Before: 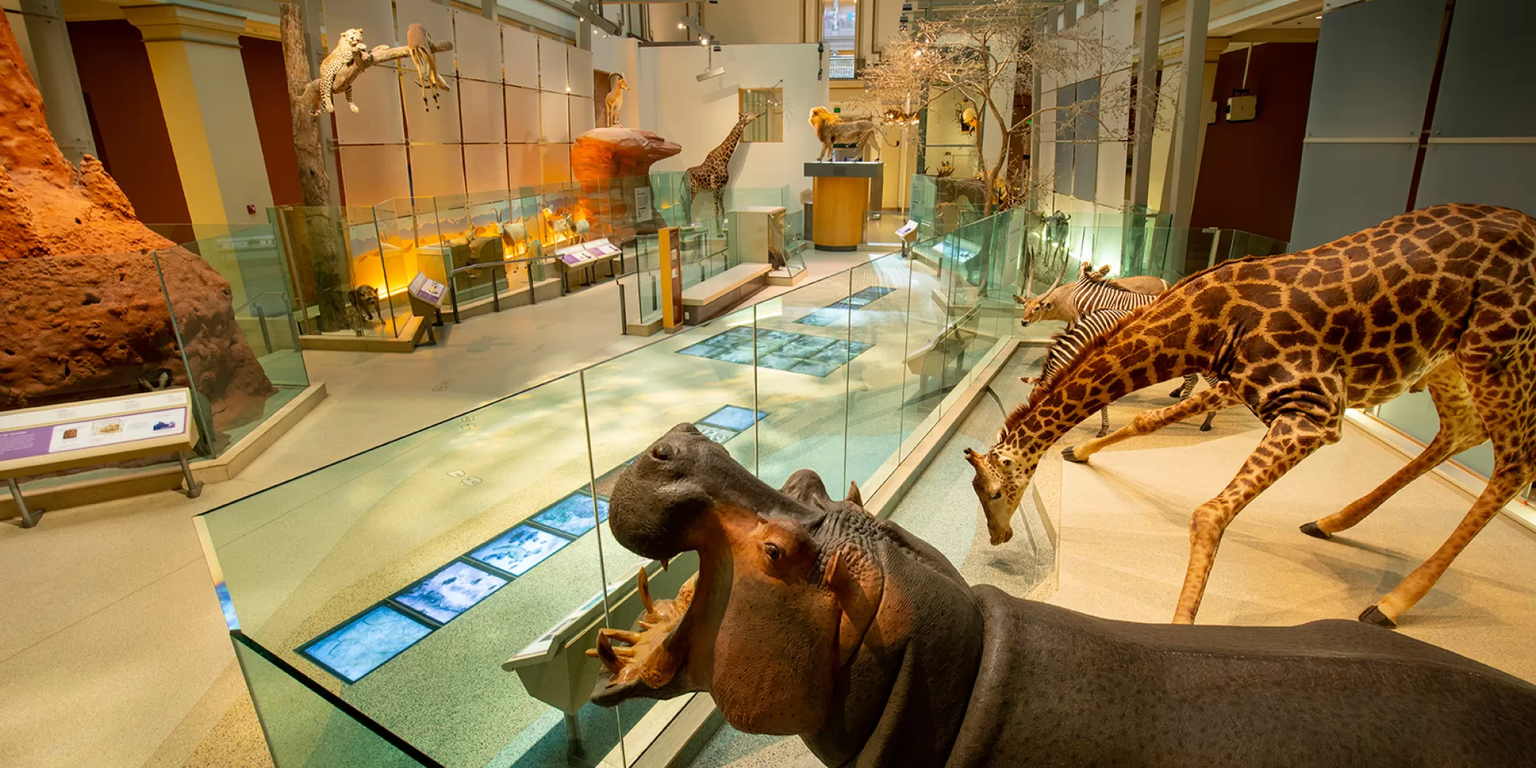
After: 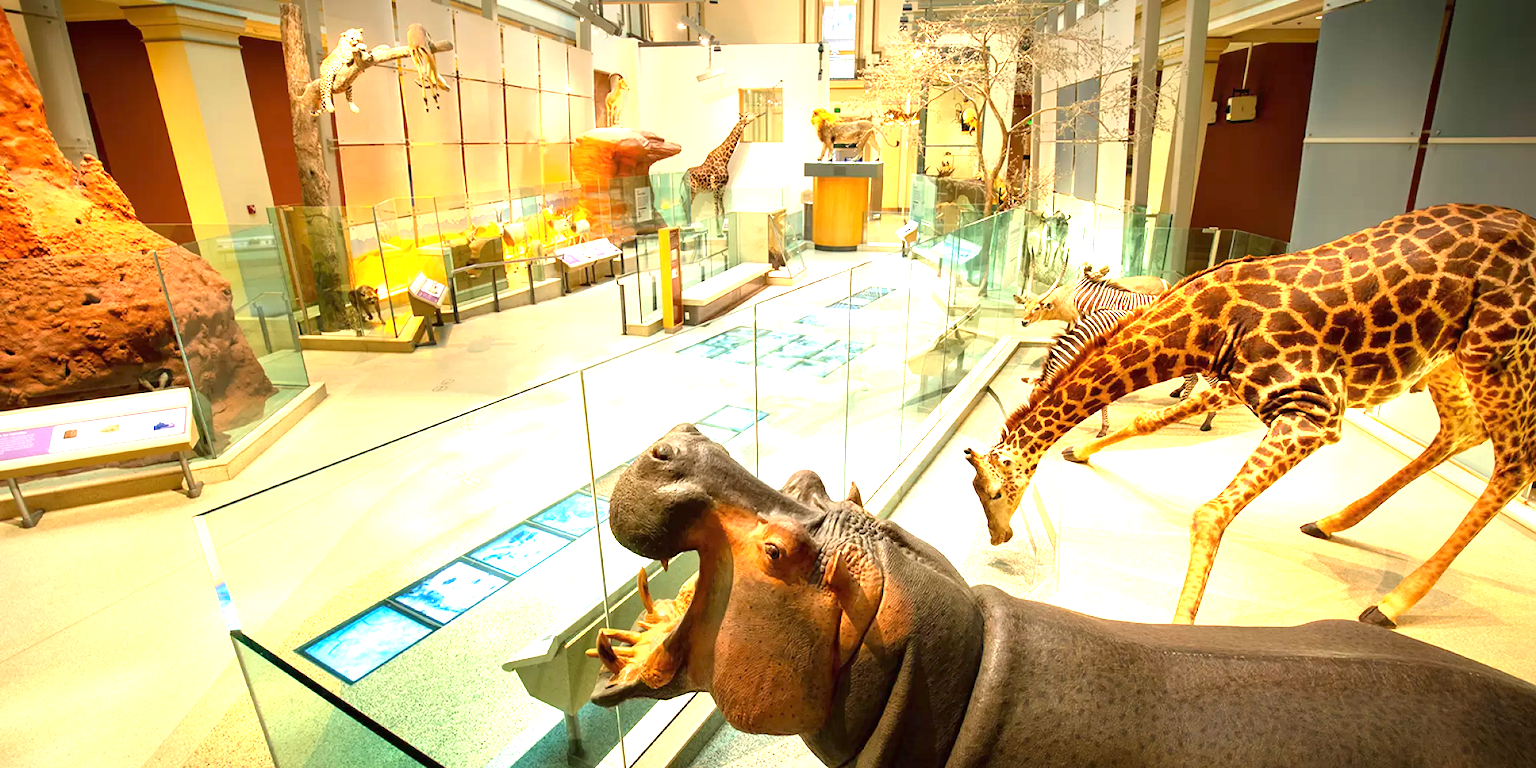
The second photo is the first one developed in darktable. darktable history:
vignetting: fall-off start 80.87%, fall-off radius 61.59%, brightness -0.384, saturation 0.007, center (0, 0.007), automatic ratio true, width/height ratio 1.418
exposure: black level correction 0, exposure 1.675 EV, compensate exposure bias true, compensate highlight preservation false
